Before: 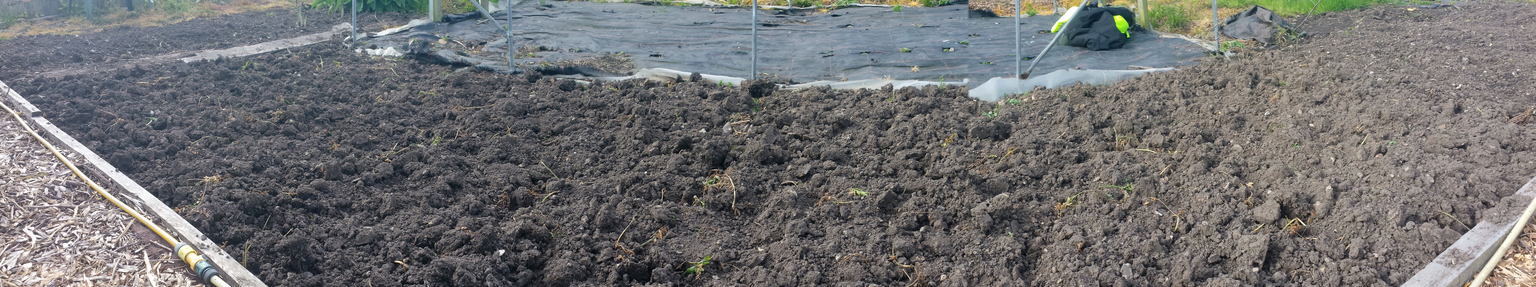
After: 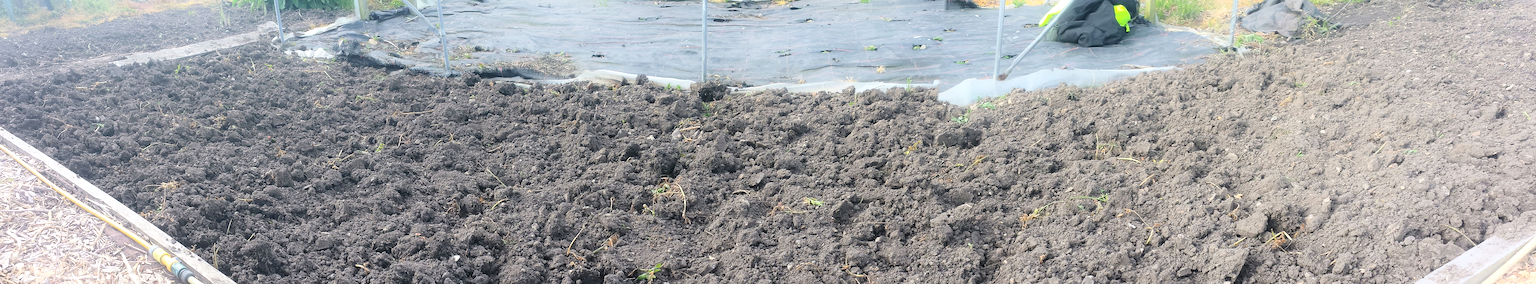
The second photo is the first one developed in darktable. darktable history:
contrast brightness saturation: contrast 0.14, brightness 0.21
sharpen: on, module defaults
exposure: black level correction 0, exposure 0.2 EV, compensate exposure bias true, compensate highlight preservation false
rotate and perspective: rotation 0.062°, lens shift (vertical) 0.115, lens shift (horizontal) -0.133, crop left 0.047, crop right 0.94, crop top 0.061, crop bottom 0.94
shadows and highlights: highlights 70.7, soften with gaussian
